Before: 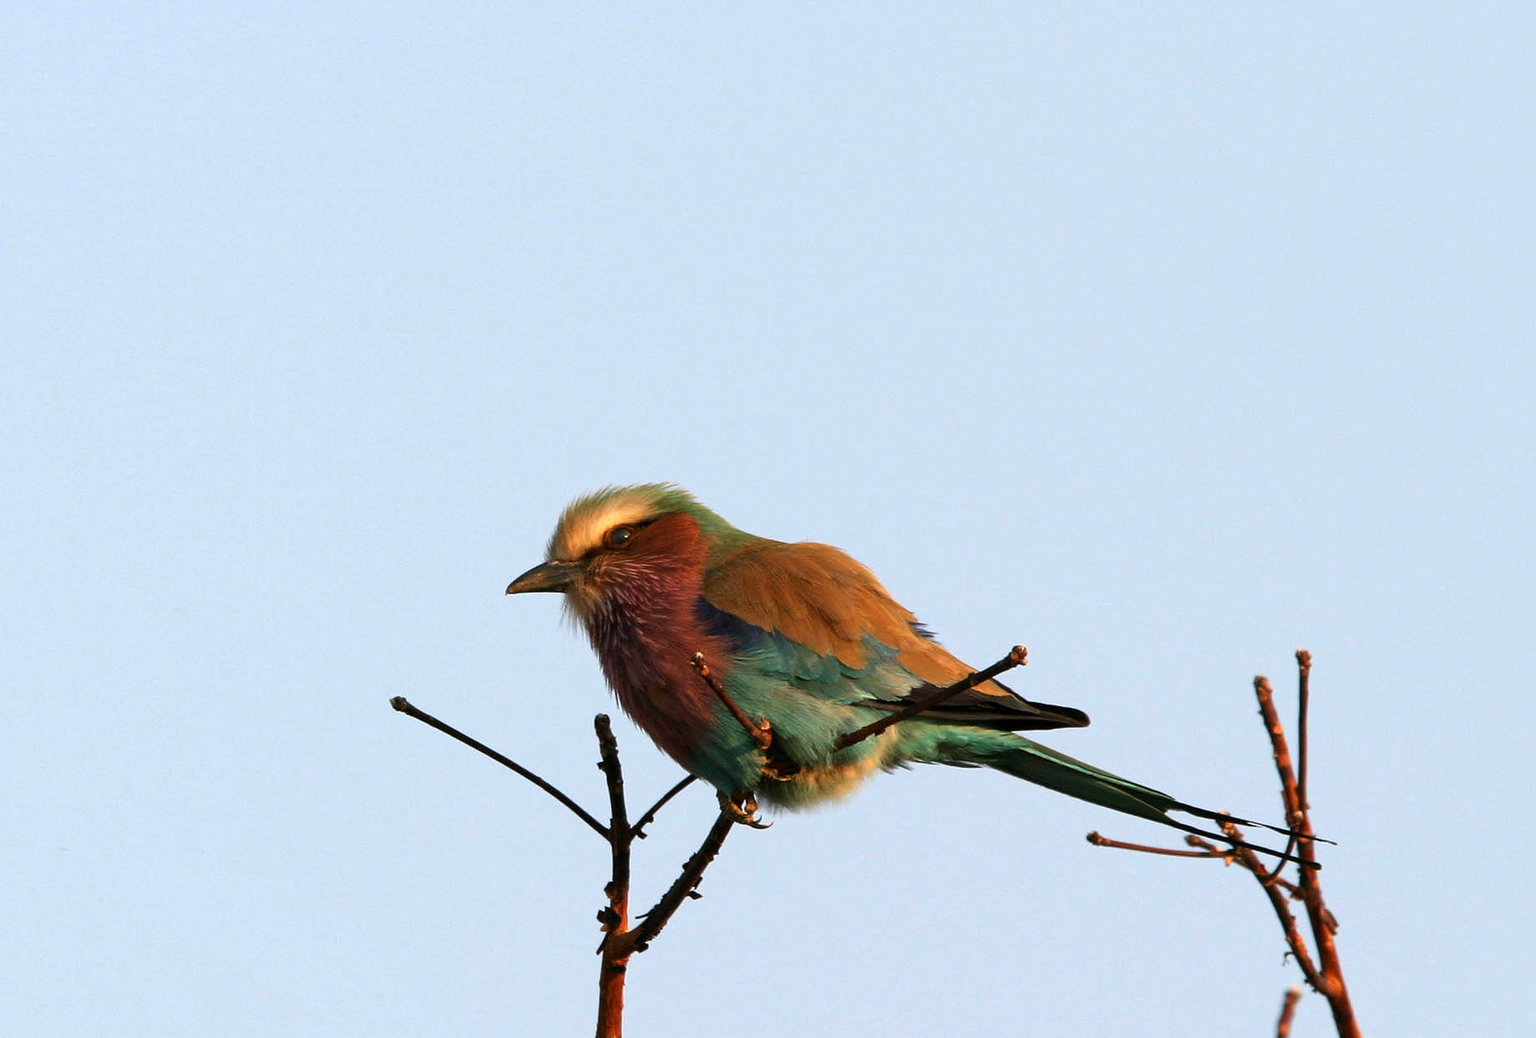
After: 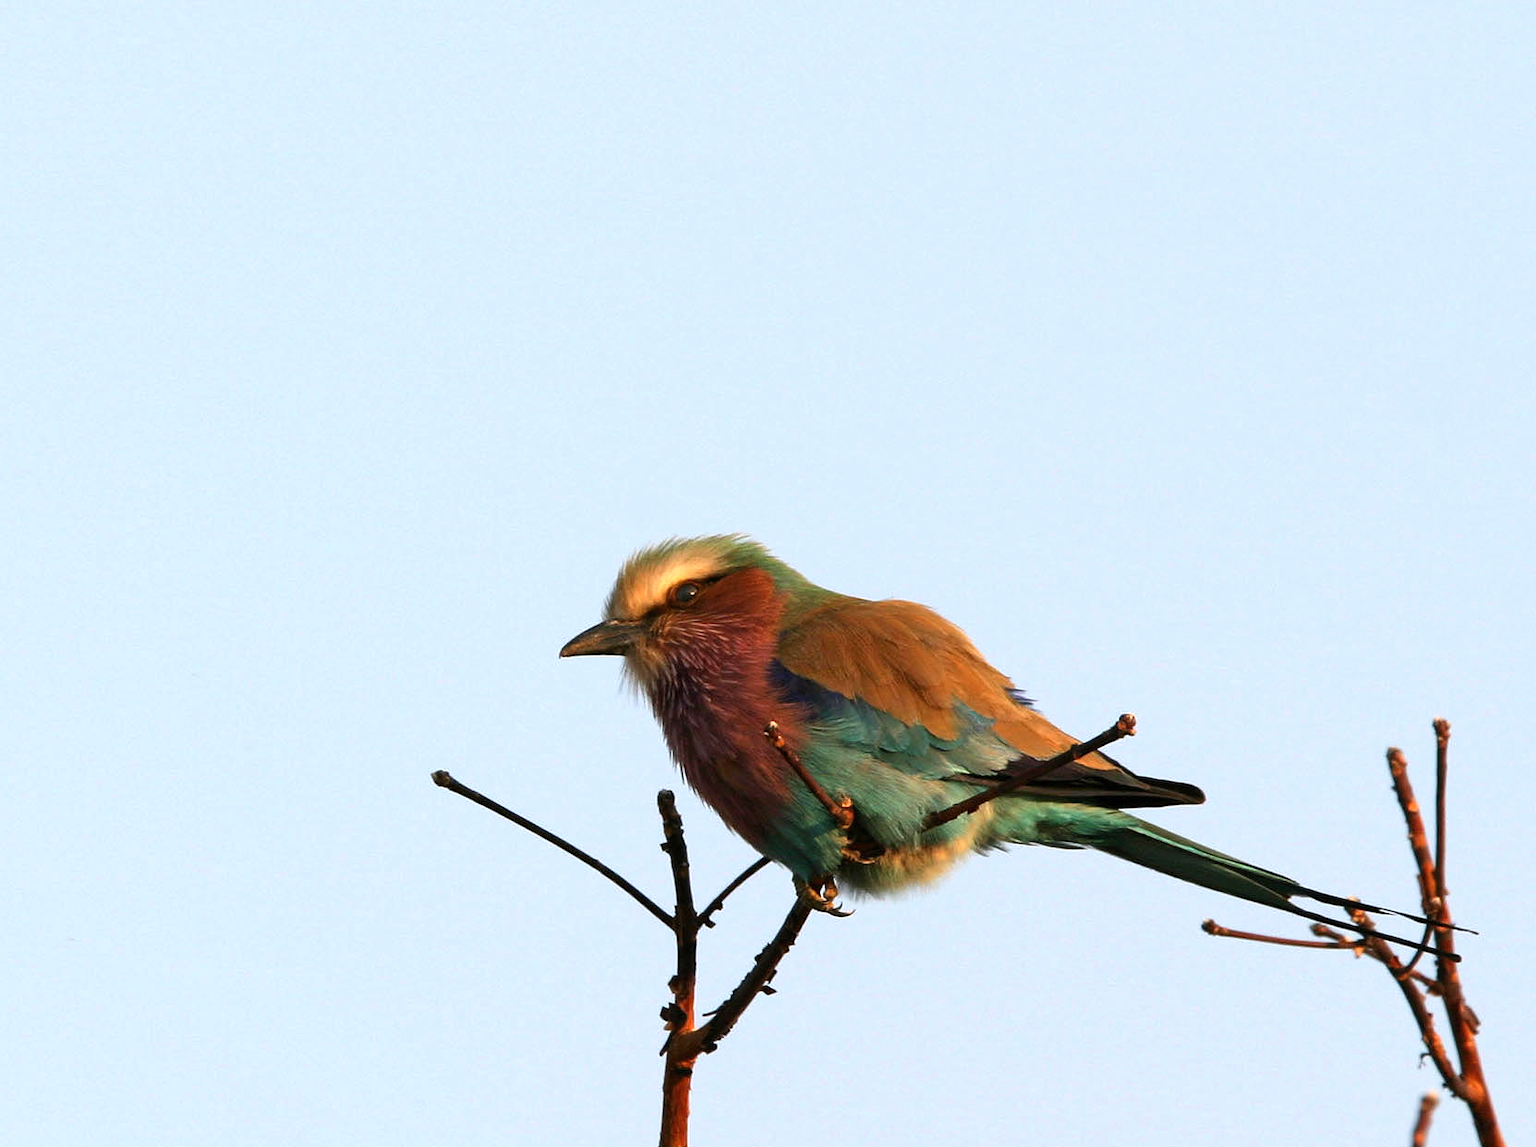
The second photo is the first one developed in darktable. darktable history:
crop: right 9.517%, bottom 0.016%
exposure: black level correction 0, exposure 0.199 EV, compensate highlight preservation false
